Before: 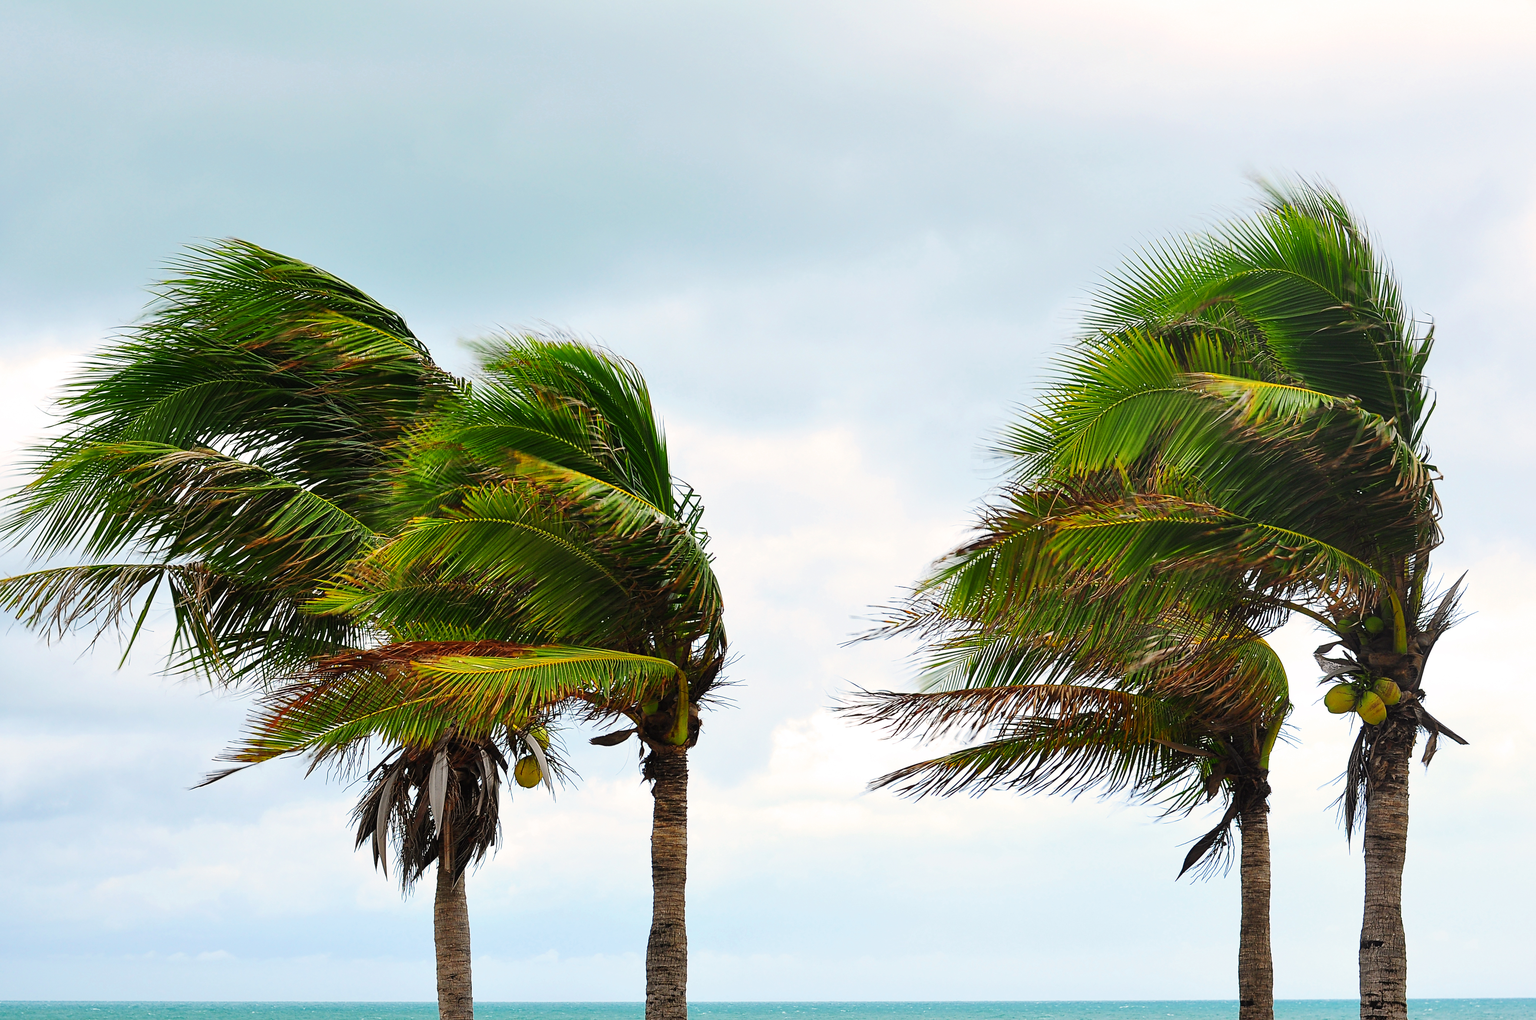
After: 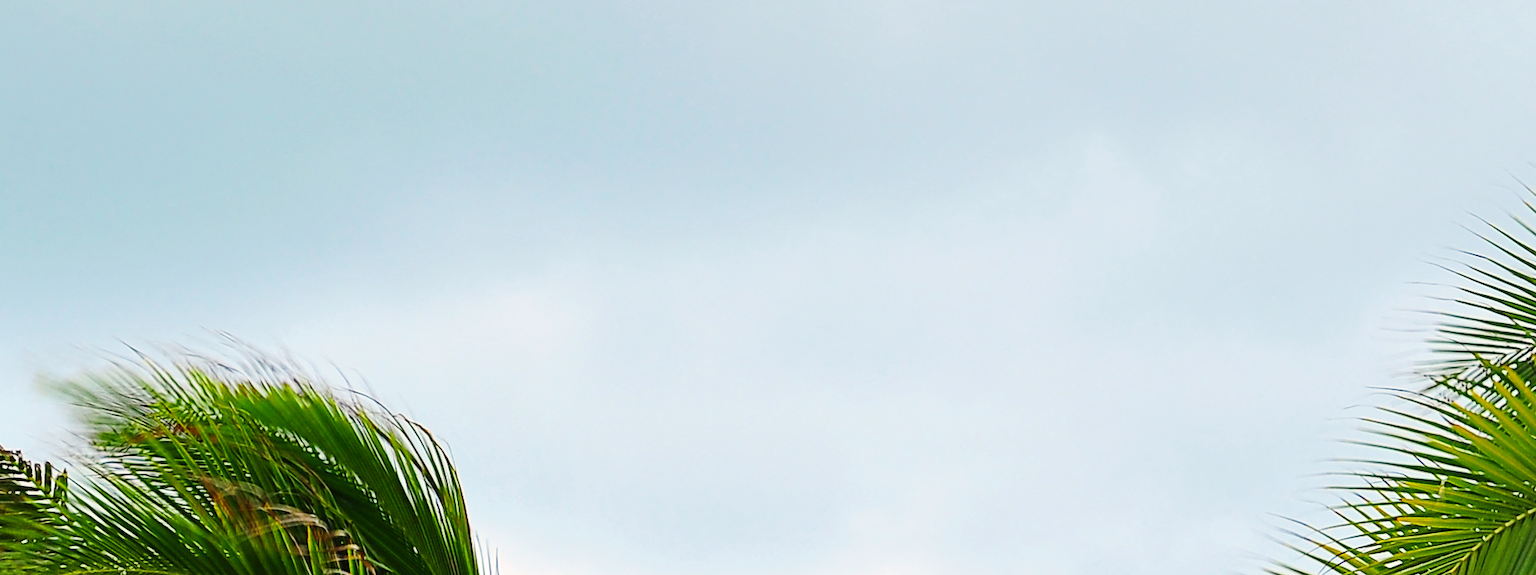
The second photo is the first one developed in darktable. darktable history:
crop: left 28.765%, top 16.793%, right 26.599%, bottom 58.003%
